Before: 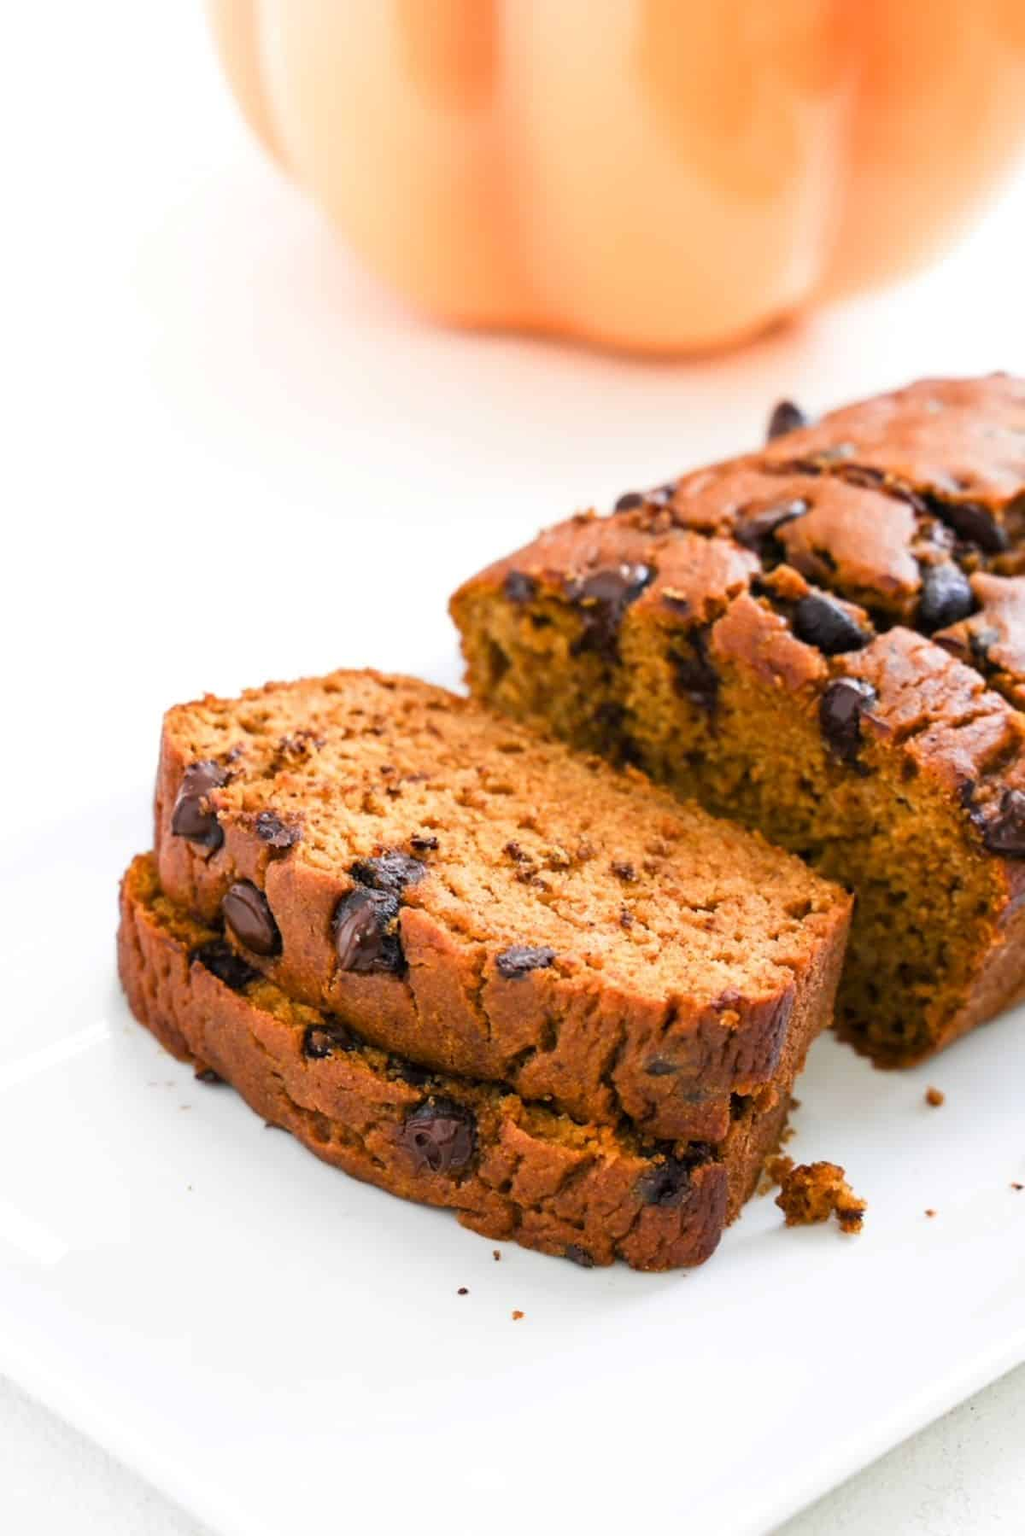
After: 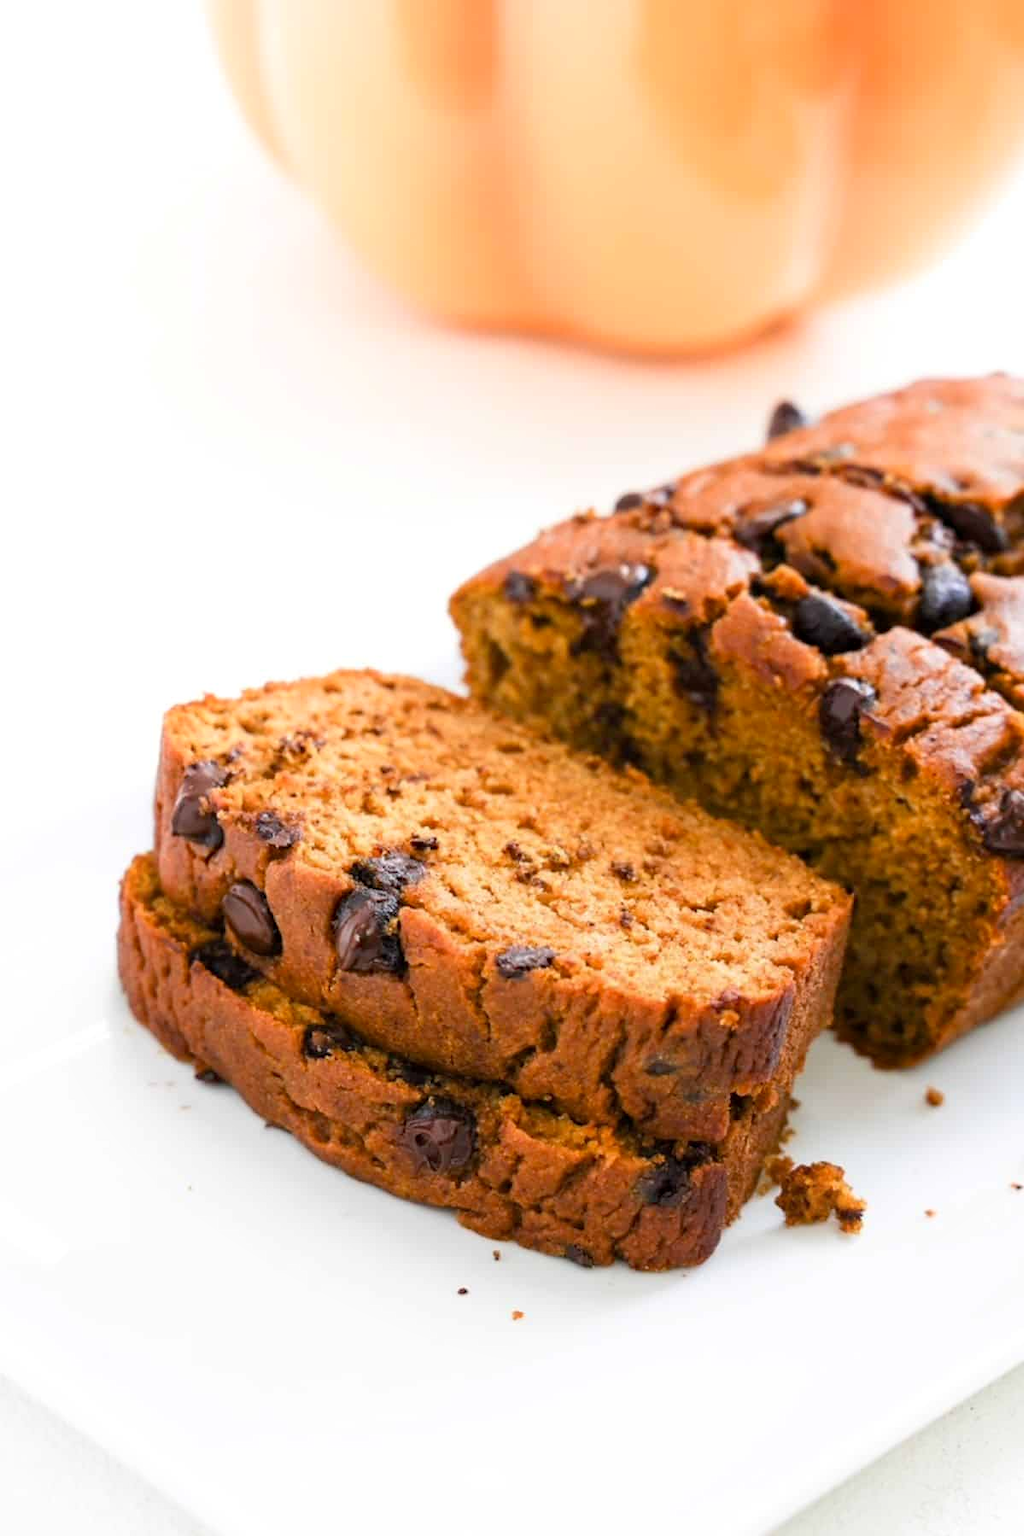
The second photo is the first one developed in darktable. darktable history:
haze removal: compatibility mode true, adaptive false
shadows and highlights: radius 94.18, shadows -14.83, white point adjustment 0.265, highlights 32.49, compress 48.65%, soften with gaussian
